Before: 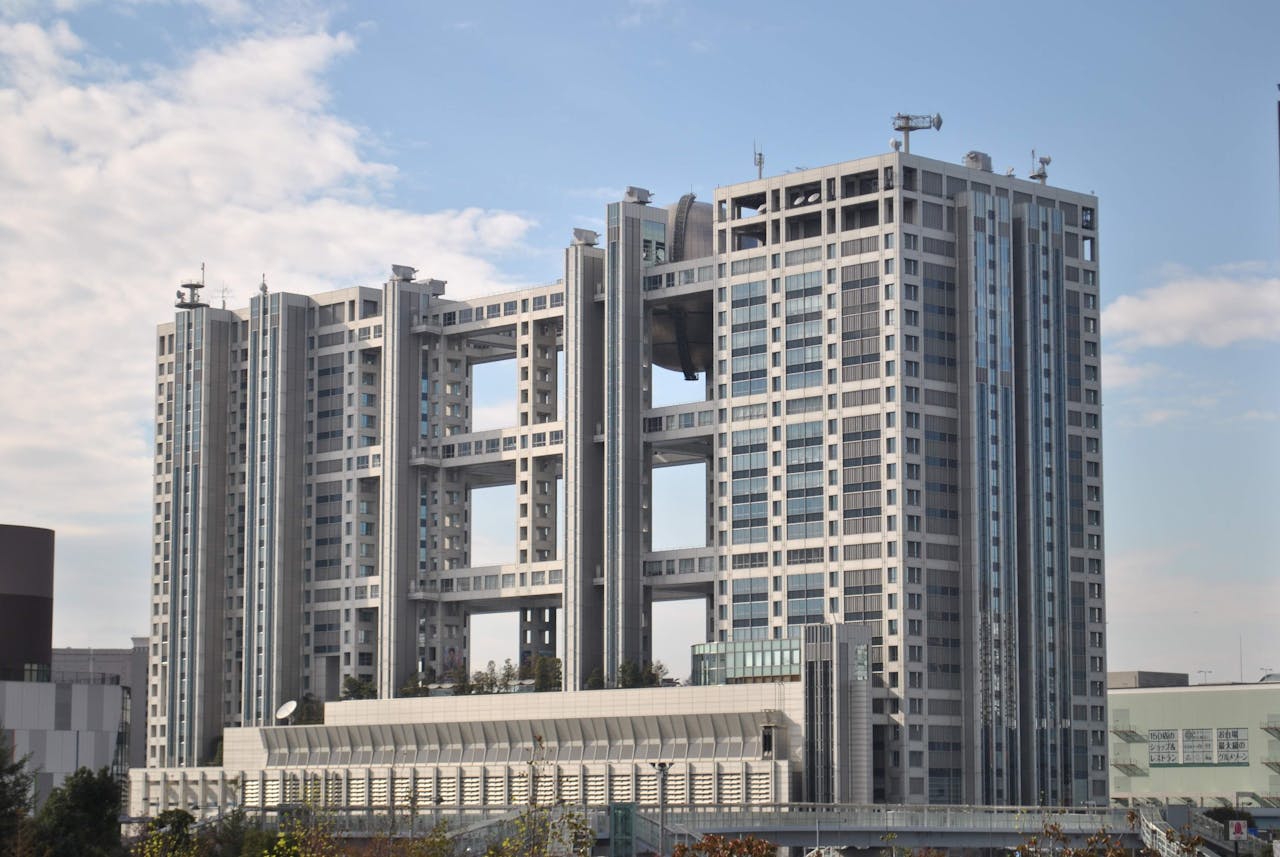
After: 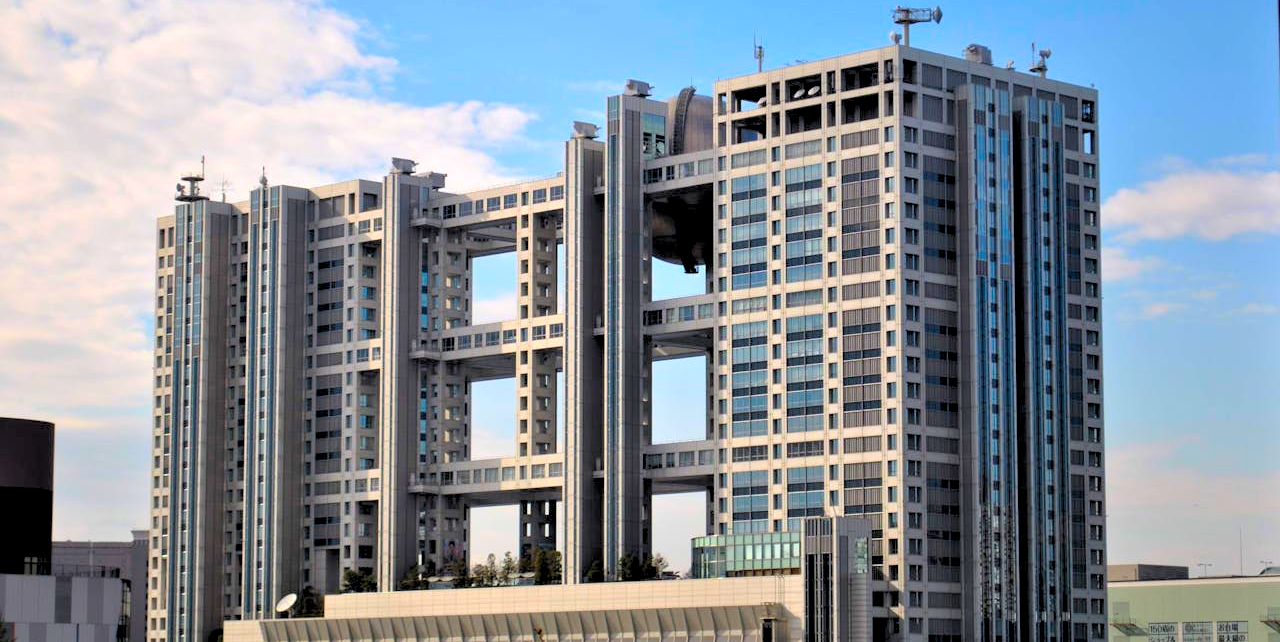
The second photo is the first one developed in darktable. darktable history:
color correction: saturation 2.15
rgb levels: levels [[0.034, 0.472, 0.904], [0, 0.5, 1], [0, 0.5, 1]]
crop and rotate: top 12.5%, bottom 12.5%
